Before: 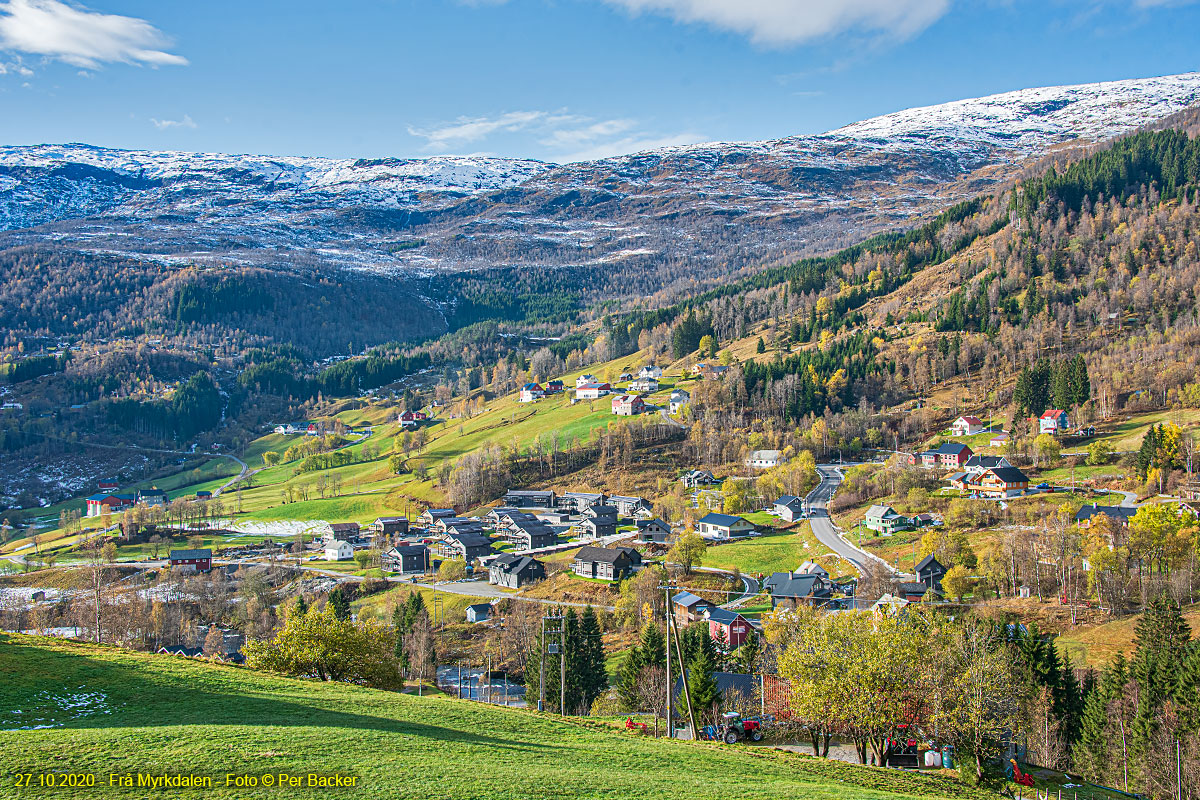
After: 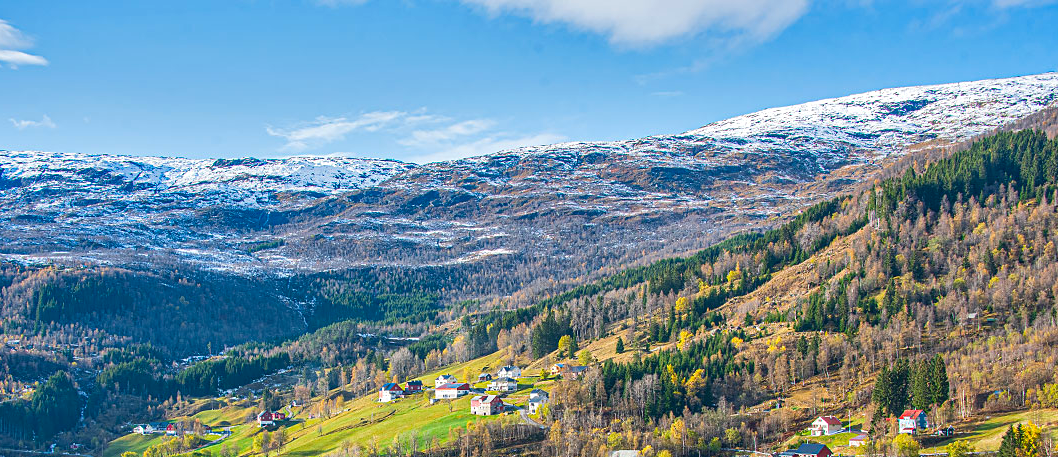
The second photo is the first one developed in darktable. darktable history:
crop and rotate: left 11.812%, bottom 42.776%
color balance rgb: linear chroma grading › global chroma 3.45%, perceptual saturation grading › global saturation 11.24%, perceptual brilliance grading › global brilliance 3.04%, global vibrance 2.8%
